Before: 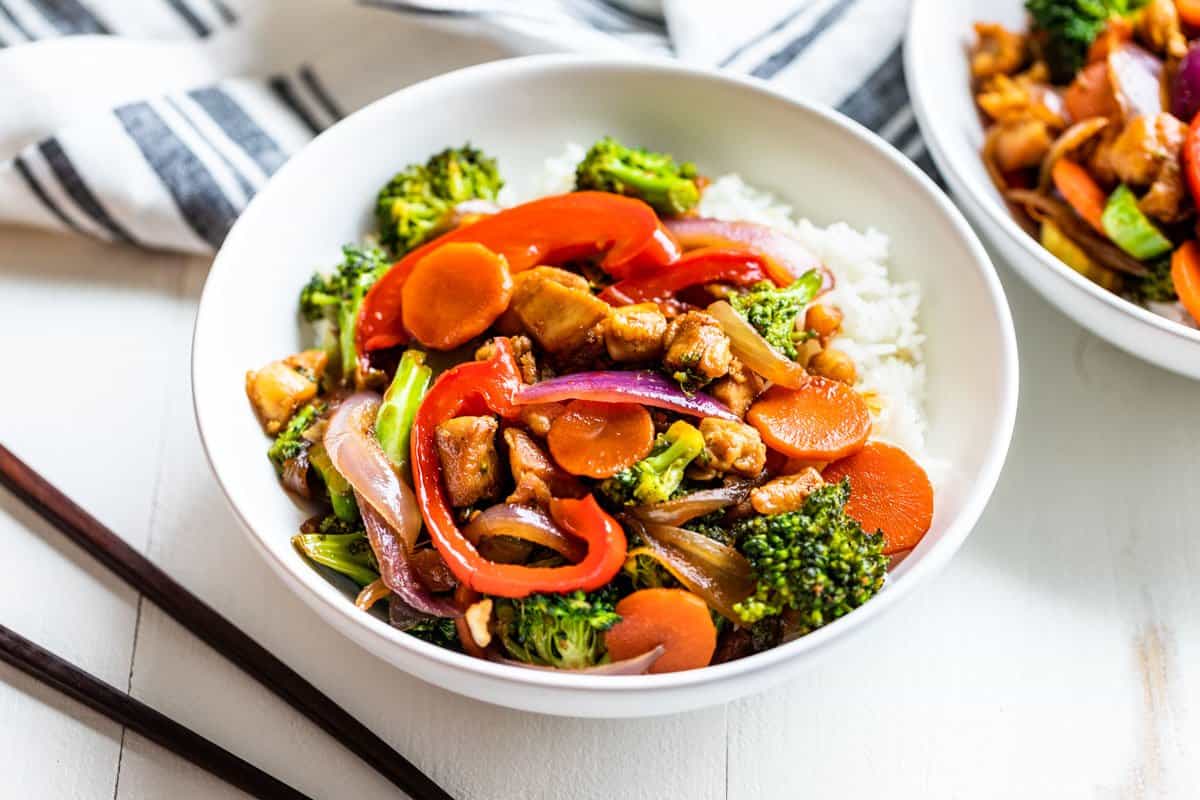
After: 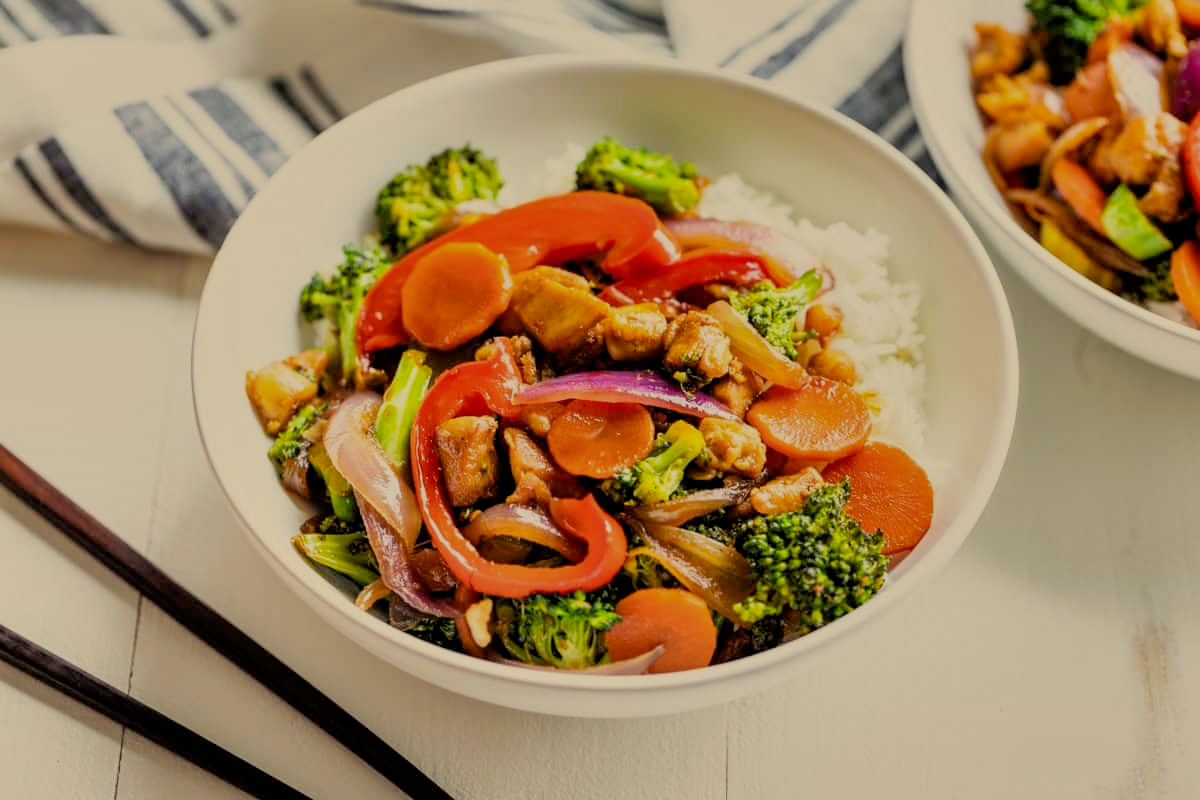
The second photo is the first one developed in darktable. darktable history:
shadows and highlights: low approximation 0.01, soften with gaussian
color correction: highlights a* 2.68, highlights b* 22.78
filmic rgb: black relative exposure -6.54 EV, white relative exposure 4.7 EV, threshold 5.94 EV, hardness 3.15, contrast 0.805, enable highlight reconstruction true
